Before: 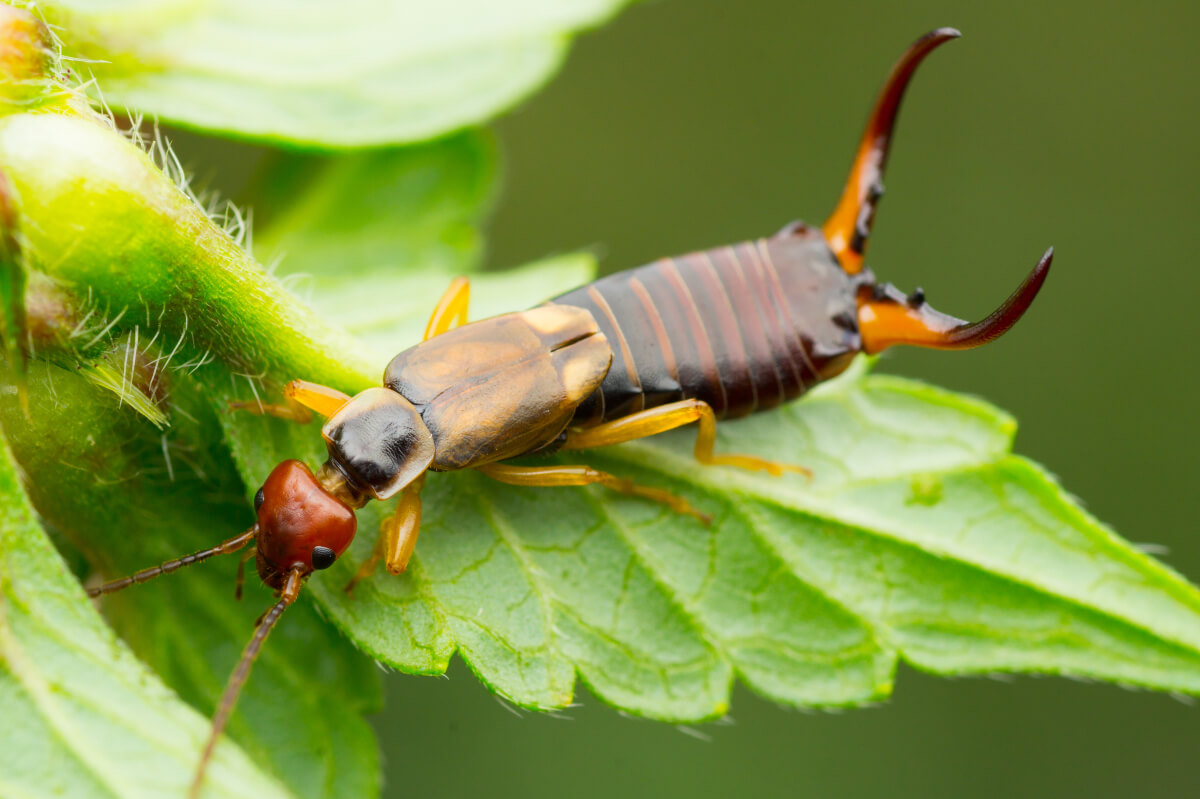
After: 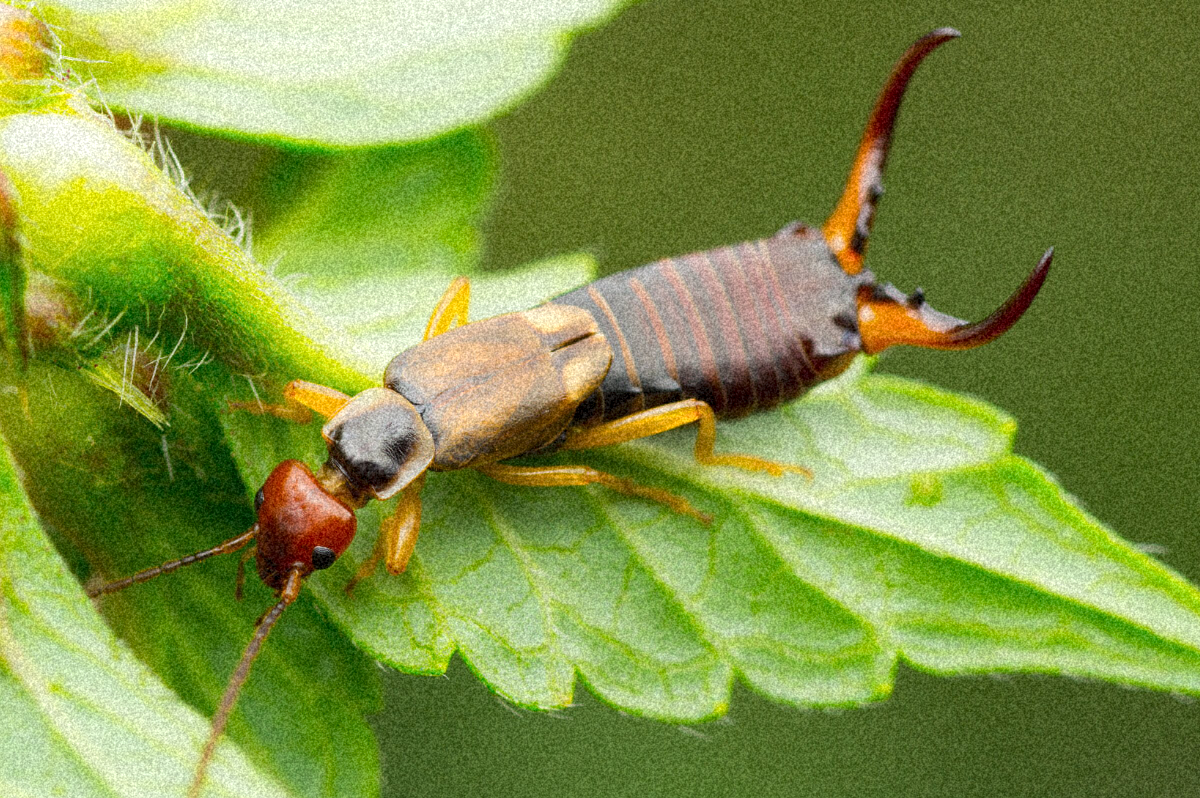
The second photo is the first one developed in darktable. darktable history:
crop: bottom 0.071%
grain: coarseness 46.9 ISO, strength 50.21%, mid-tones bias 0%
